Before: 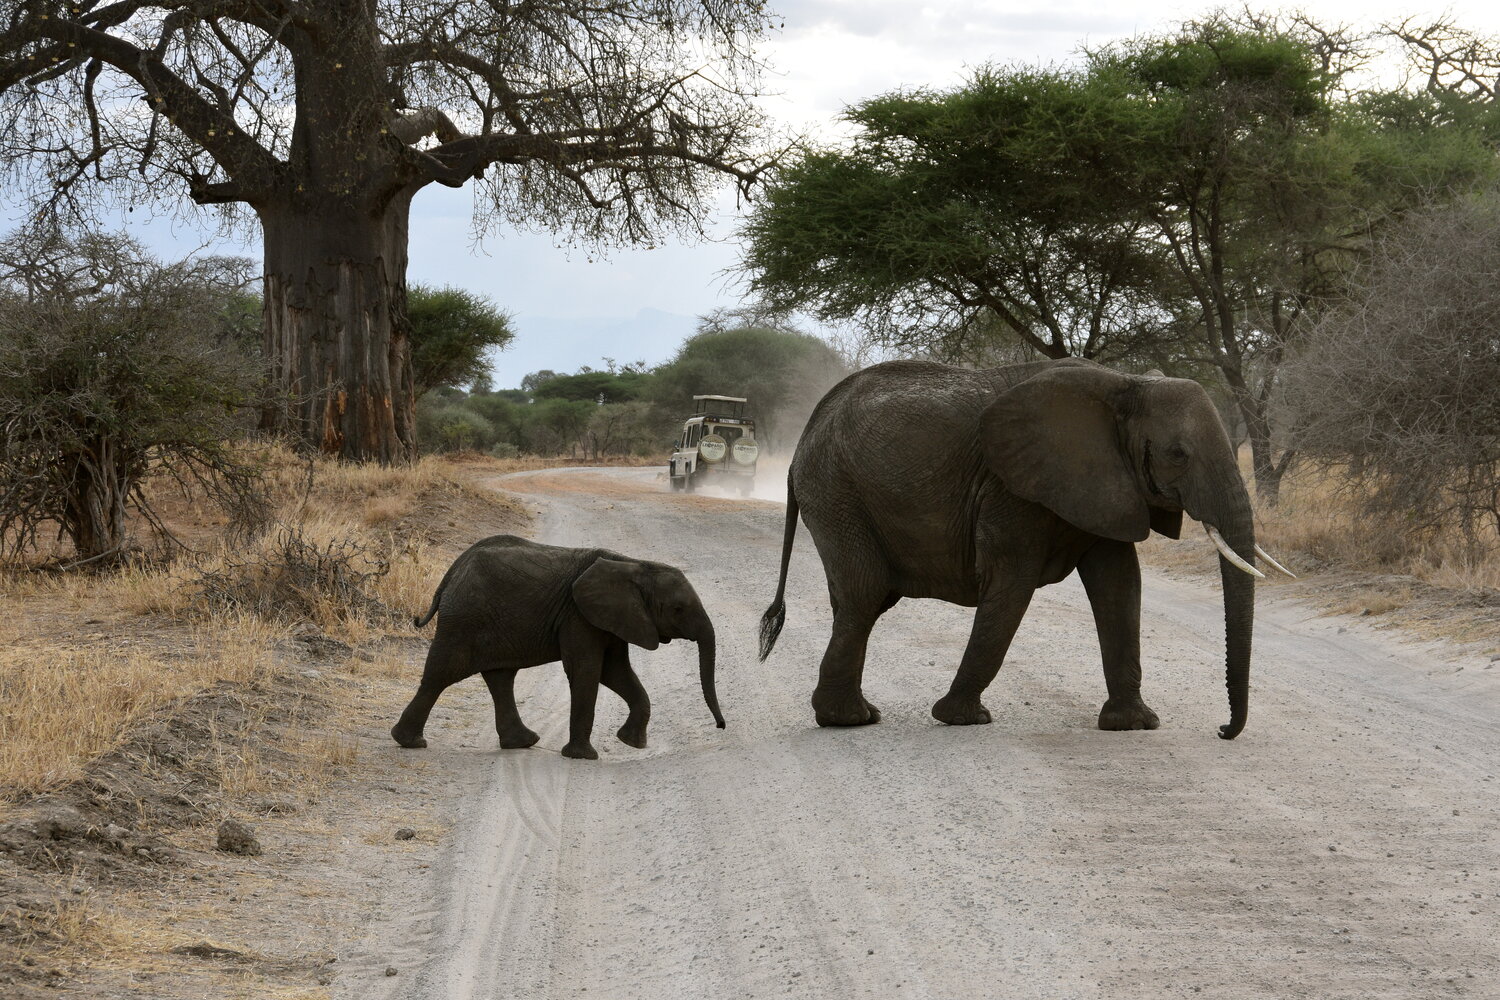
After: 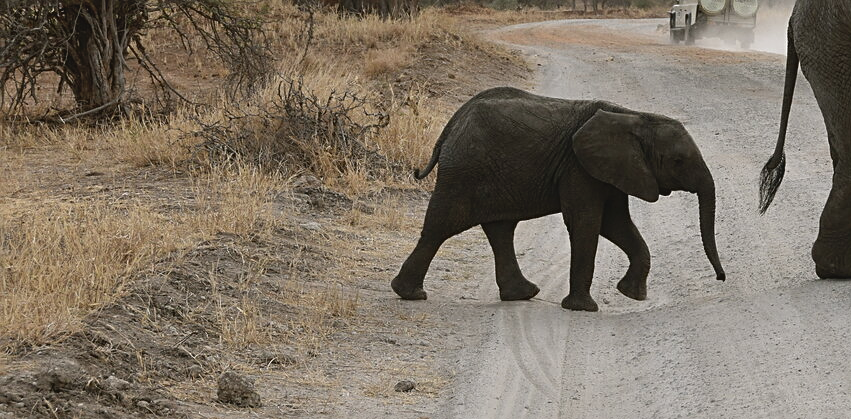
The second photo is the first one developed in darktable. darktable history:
contrast brightness saturation: contrast -0.101, saturation -0.094
crop: top 44.815%, right 43.257%, bottom 13.212%
sharpen: on, module defaults
